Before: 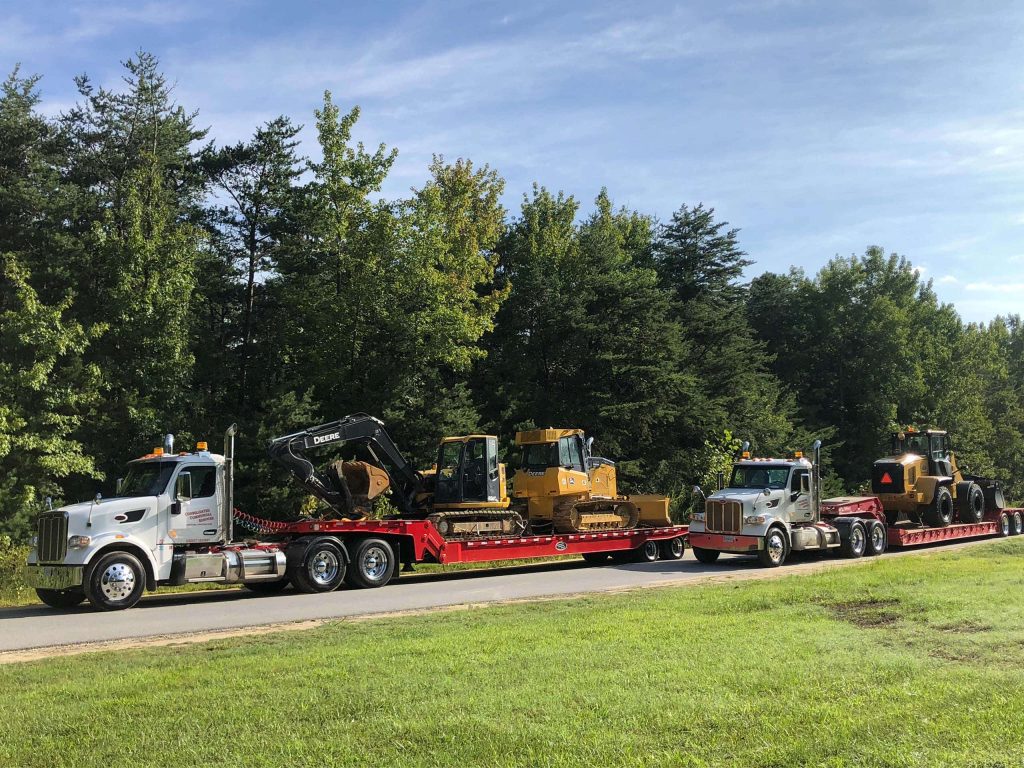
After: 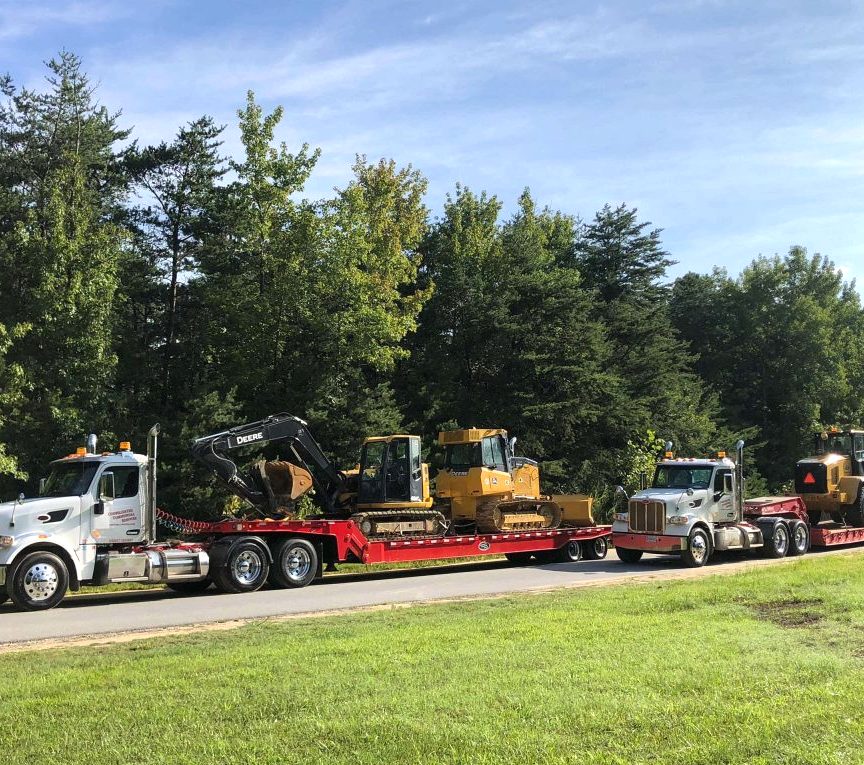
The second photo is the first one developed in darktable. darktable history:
crop: left 7.598%, right 7.873%
exposure: exposure 0.3 EV, compensate highlight preservation false
